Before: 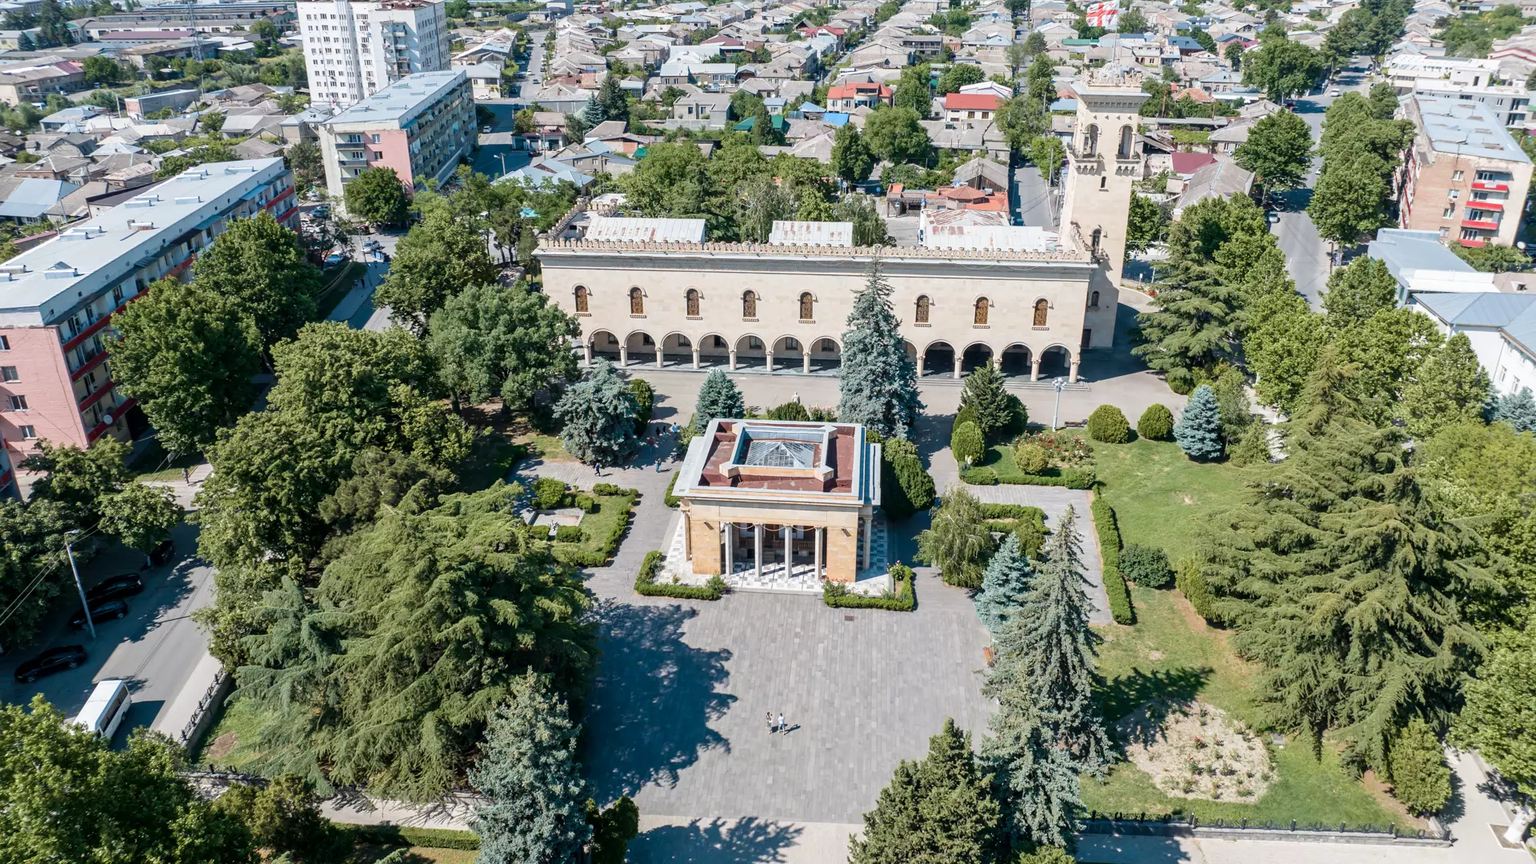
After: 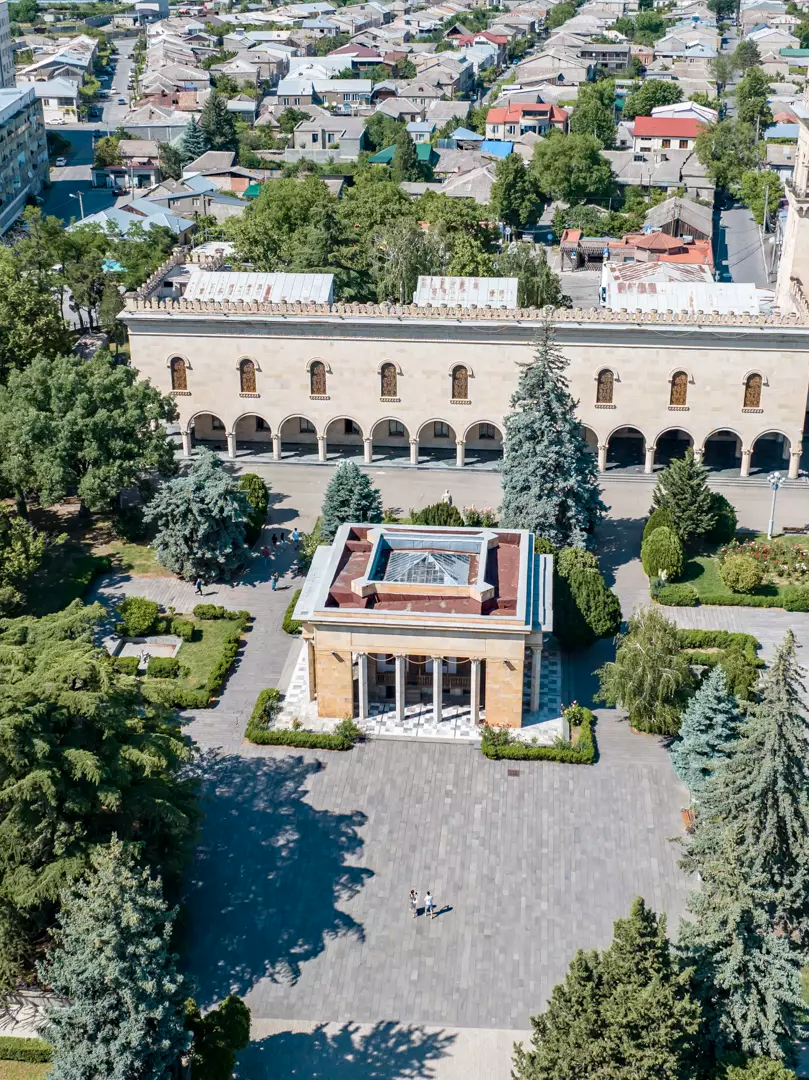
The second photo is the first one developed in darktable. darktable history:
crop: left 28.583%, right 29.231%
haze removal: compatibility mode true, adaptive false
